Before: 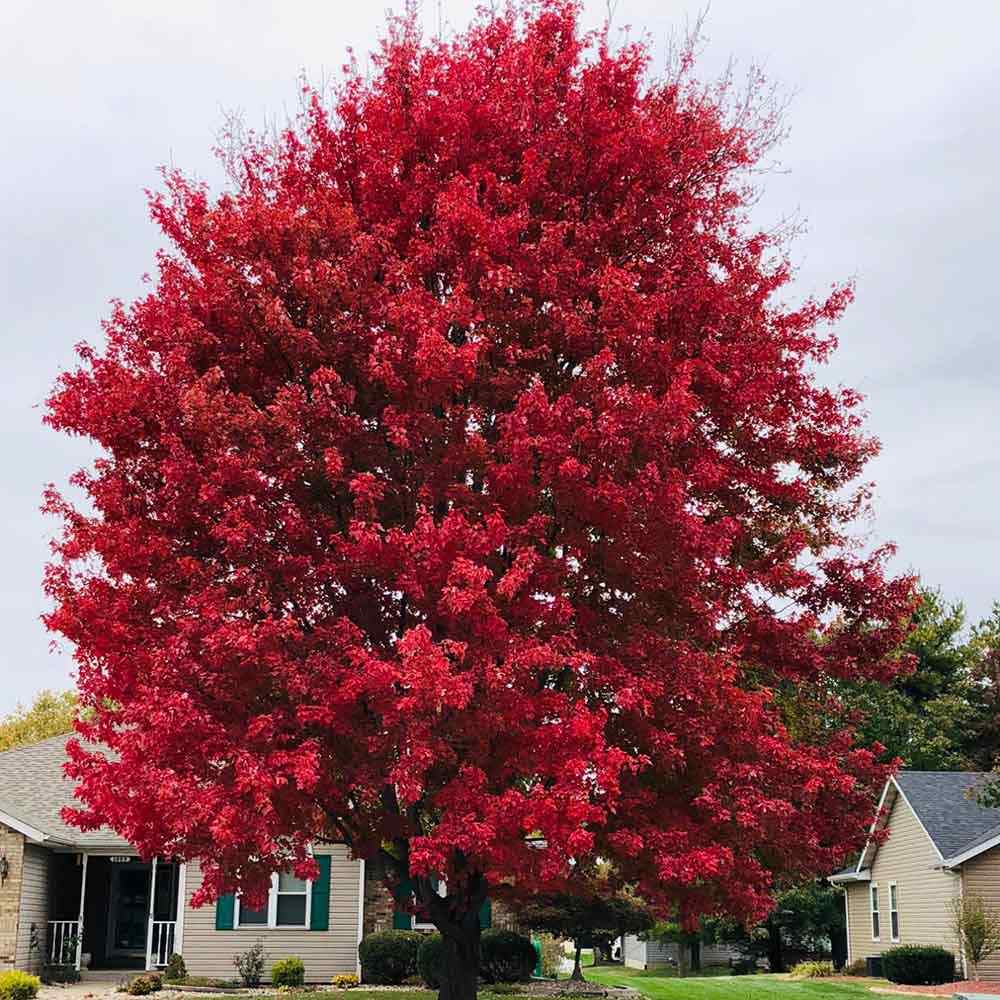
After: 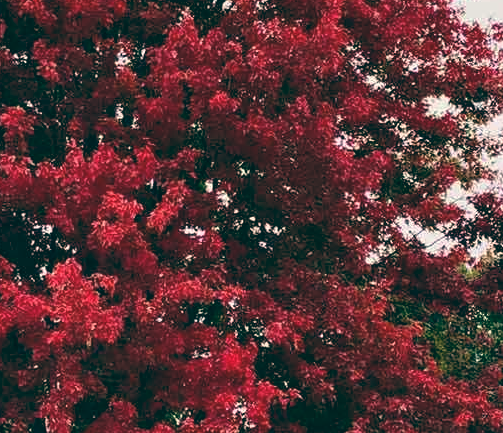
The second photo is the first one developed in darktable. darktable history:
color balance: lift [1.005, 0.99, 1.007, 1.01], gamma [1, 0.979, 1.011, 1.021], gain [0.923, 1.098, 1.025, 0.902], input saturation 90.45%, contrast 7.73%, output saturation 105.91%
crop: left 35.03%, top 36.625%, right 14.663%, bottom 20.057%
